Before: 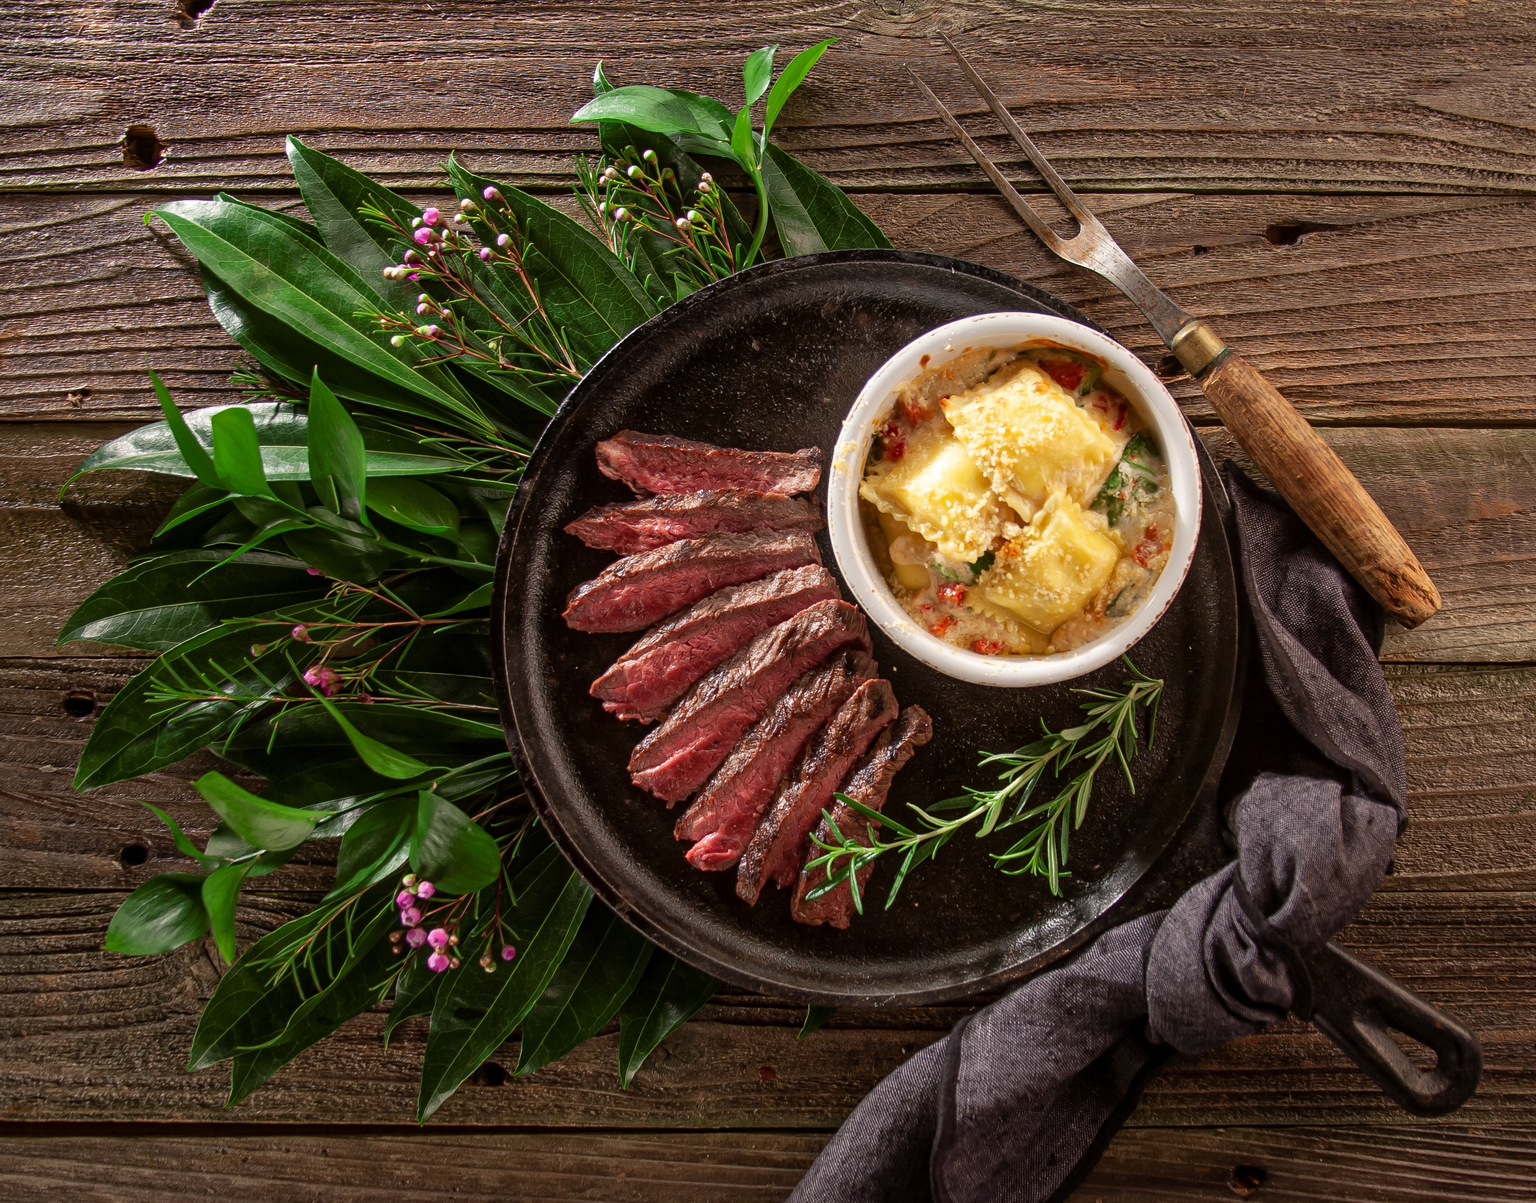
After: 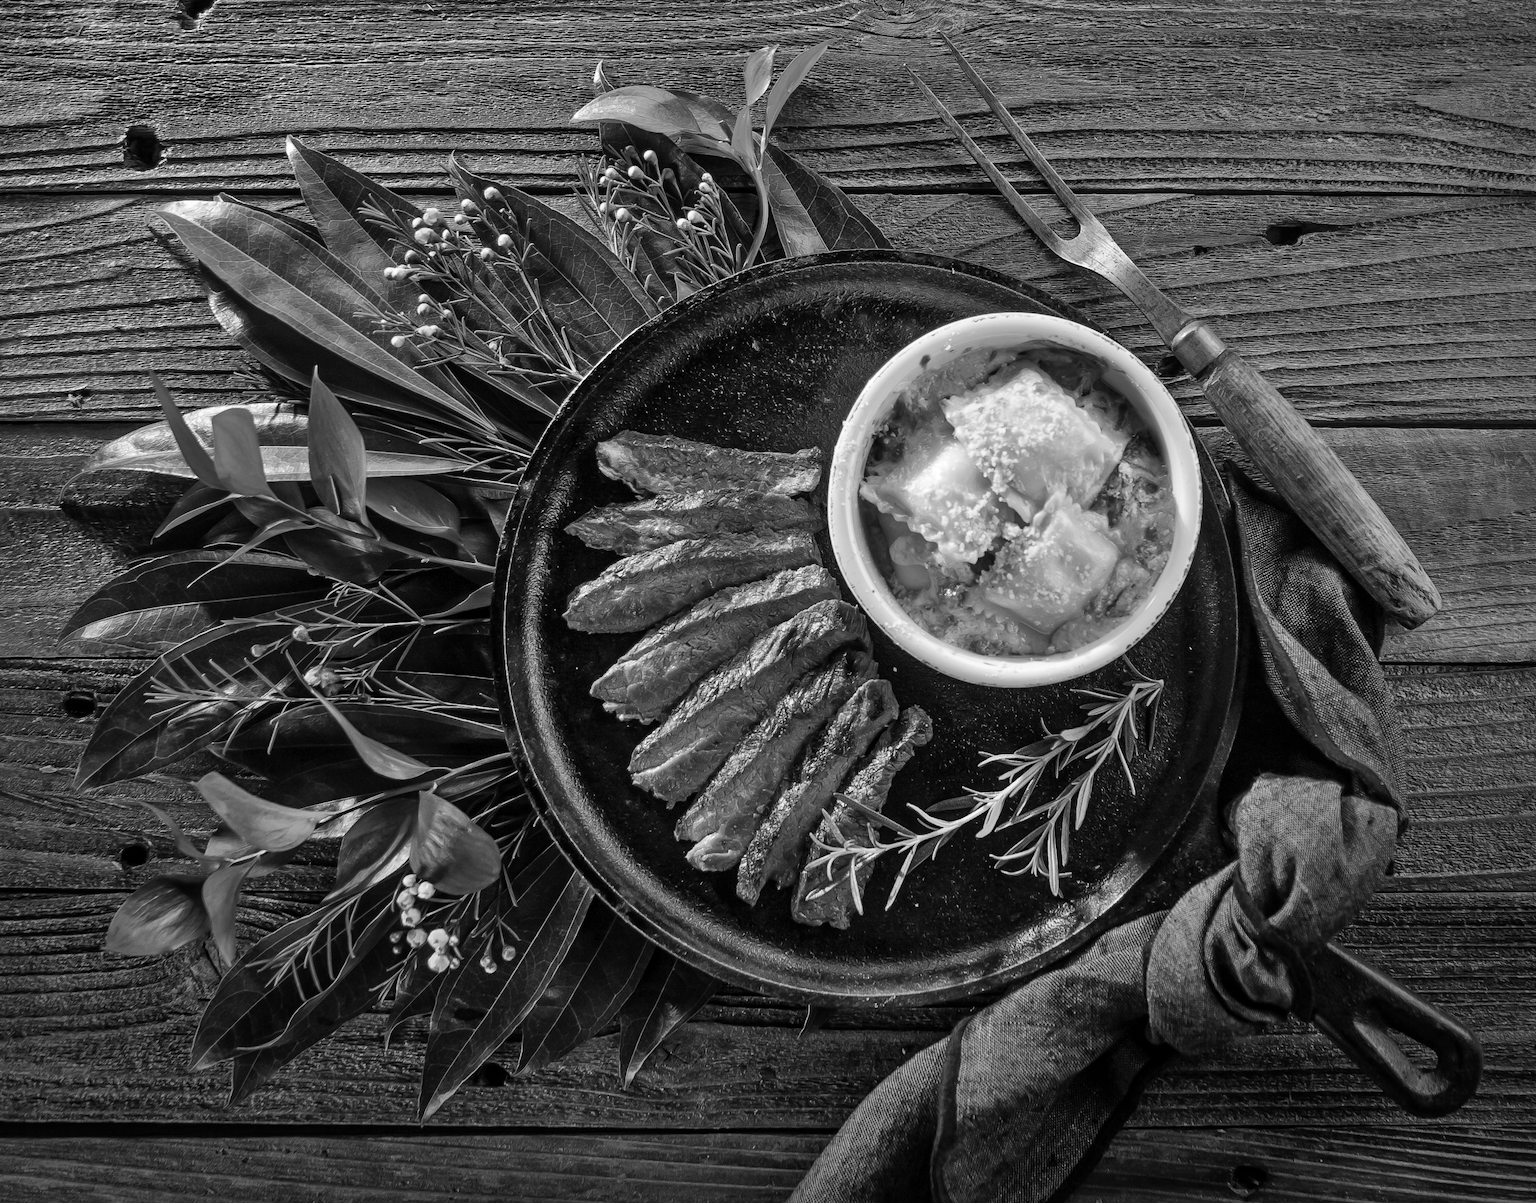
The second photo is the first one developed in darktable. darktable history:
shadows and highlights: soften with gaussian
vignetting: fall-off start 88.42%, fall-off radius 43.68%, center (-0.051, -0.355), width/height ratio 1.156
color calibration: output gray [0.267, 0.423, 0.267, 0], illuminant custom, x 0.388, y 0.387, temperature 3801.5 K
